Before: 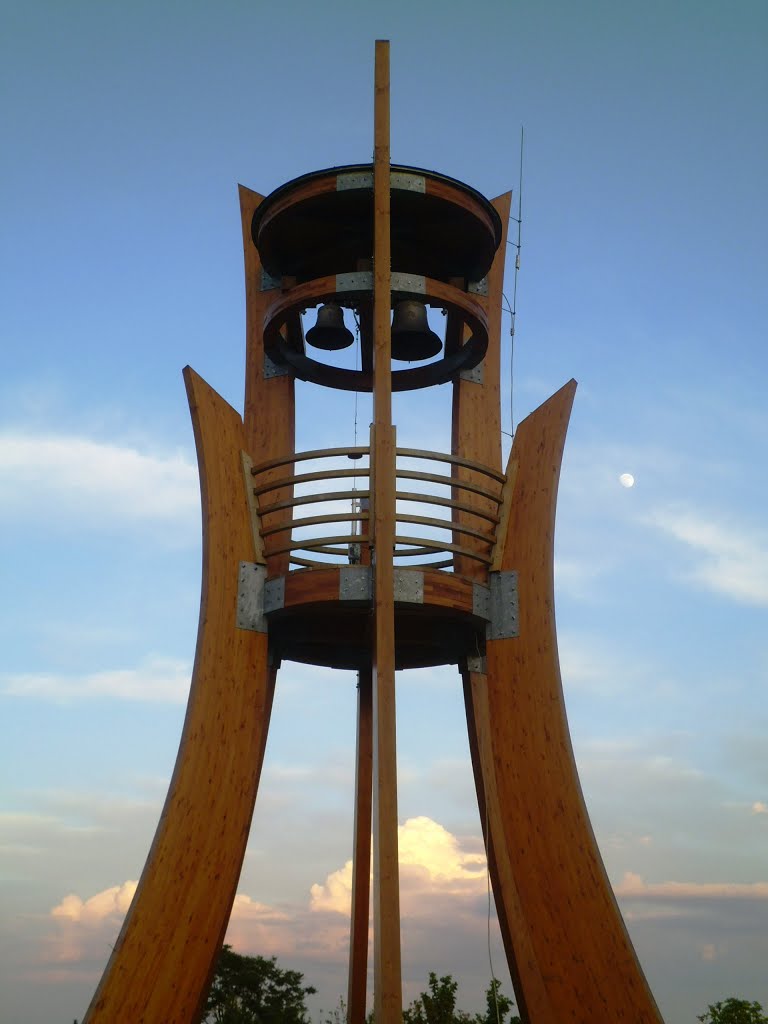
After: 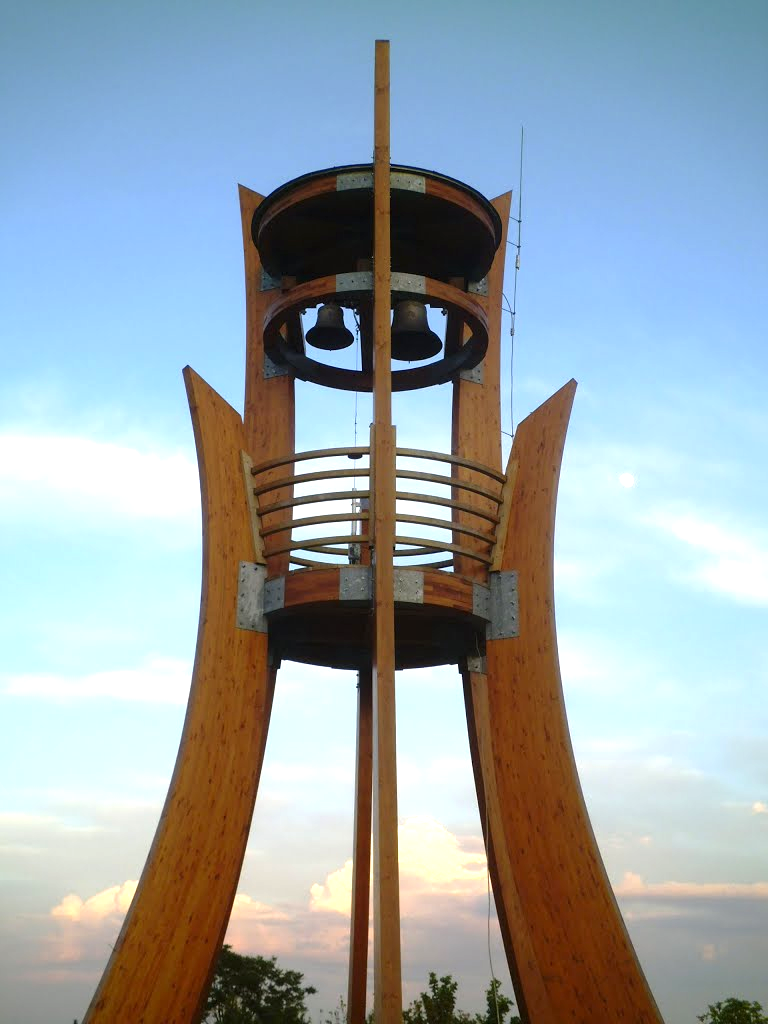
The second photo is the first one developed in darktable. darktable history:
exposure: exposure 0.763 EV, compensate exposure bias true, compensate highlight preservation false
vignetting: fall-off start 91.67%, brightness -0.368, saturation 0.018, unbound false
